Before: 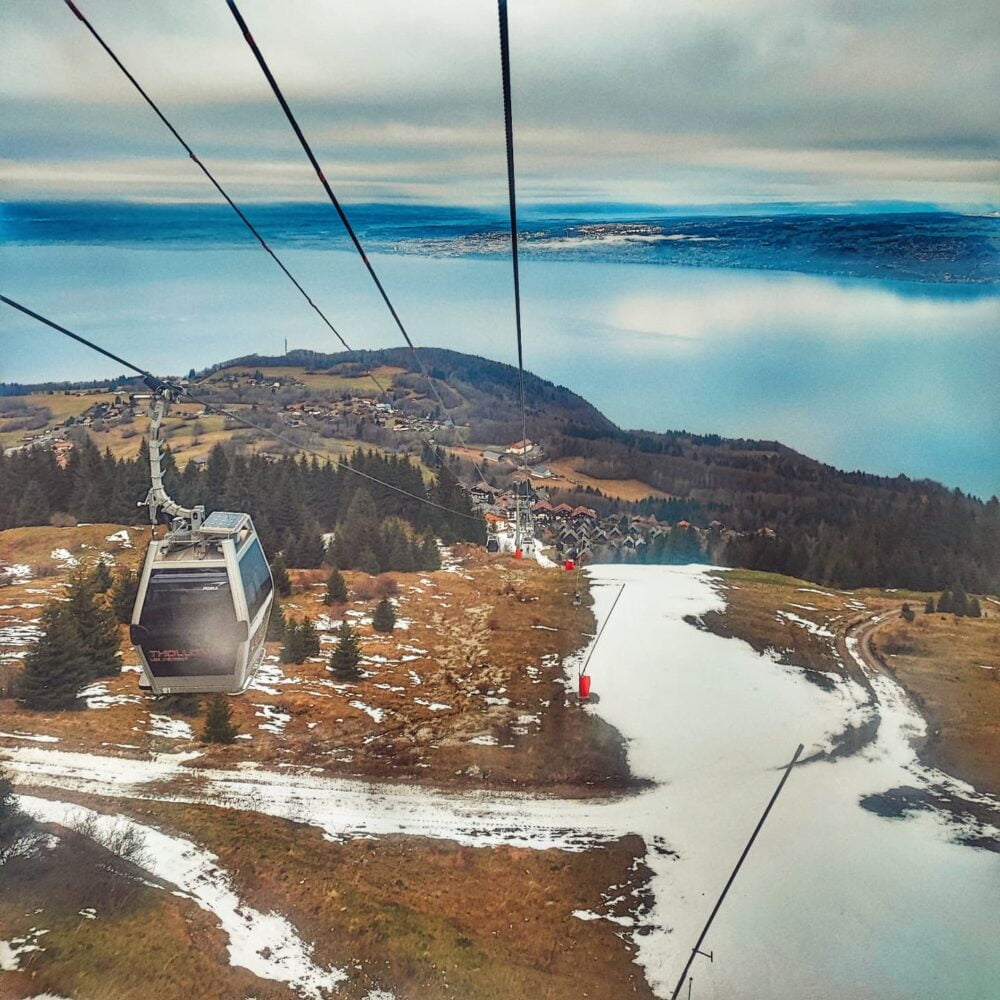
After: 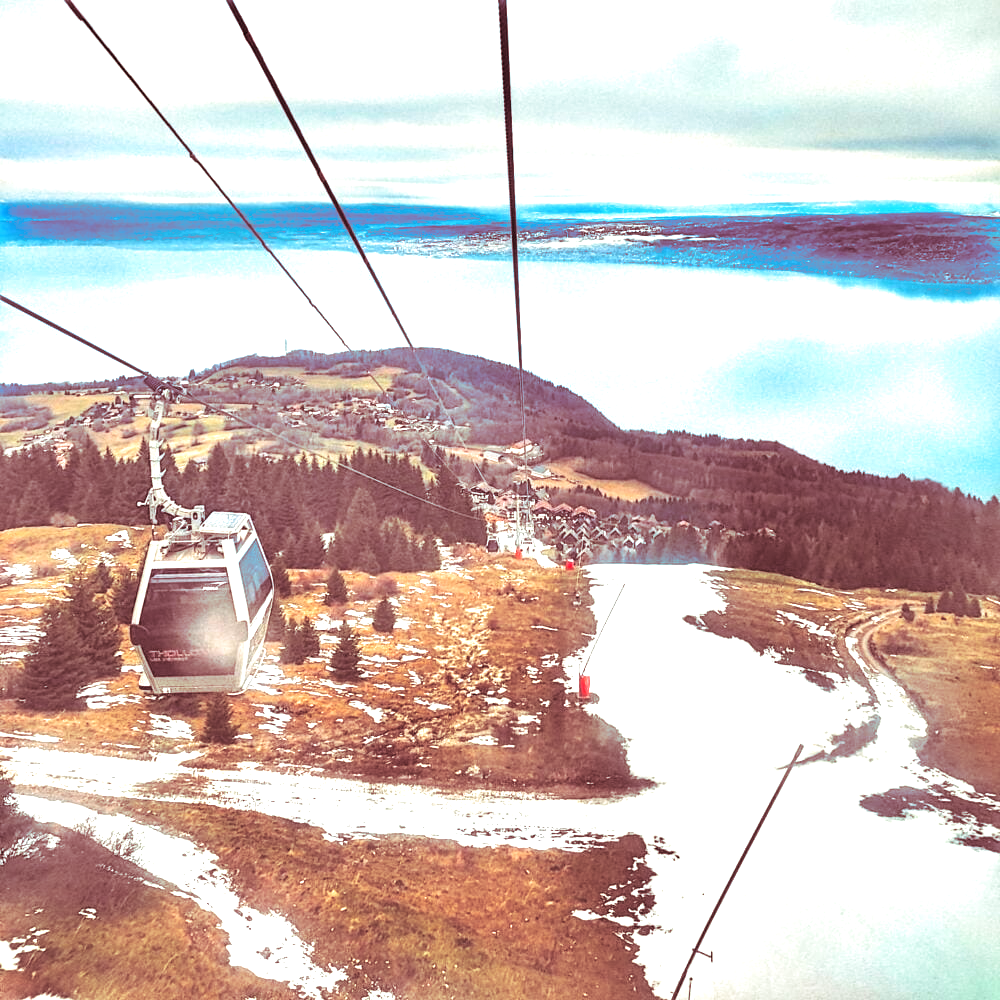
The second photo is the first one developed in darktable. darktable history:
exposure: black level correction 0, exposure 1.3 EV, compensate exposure bias true, compensate highlight preservation false
split-toning: highlights › saturation 0, balance -61.83
